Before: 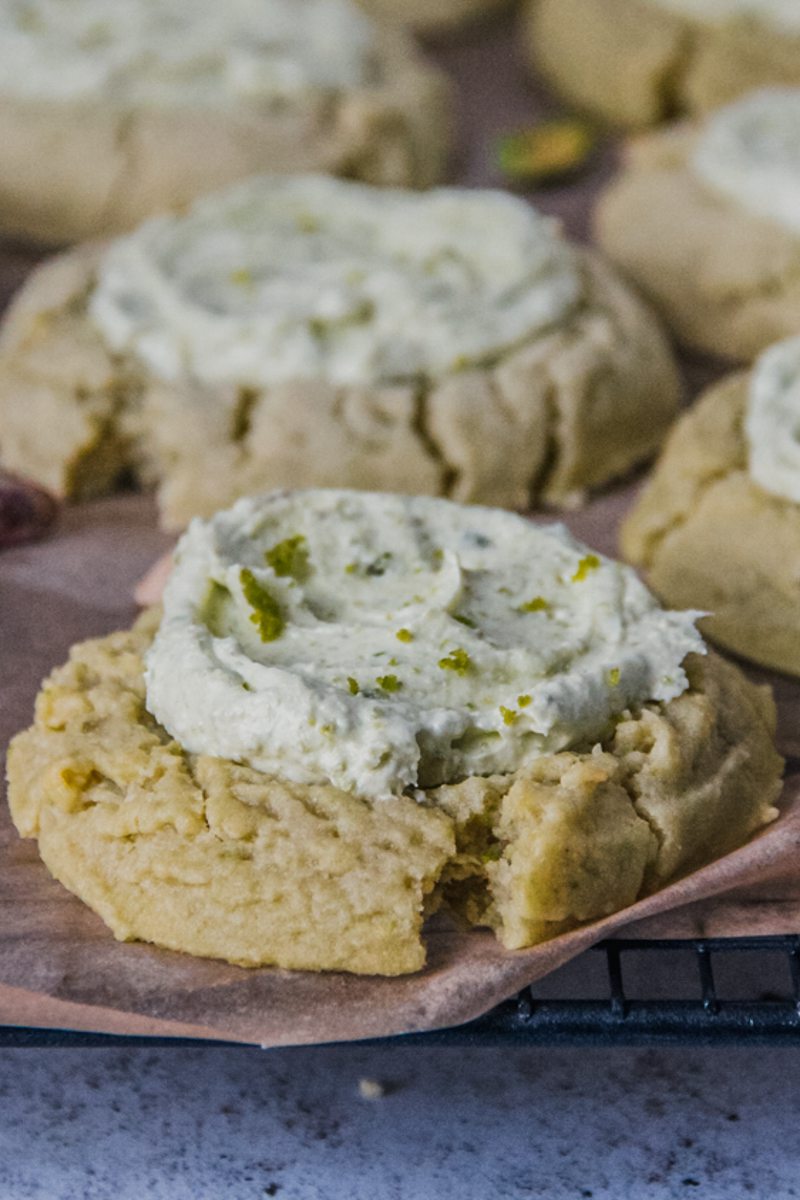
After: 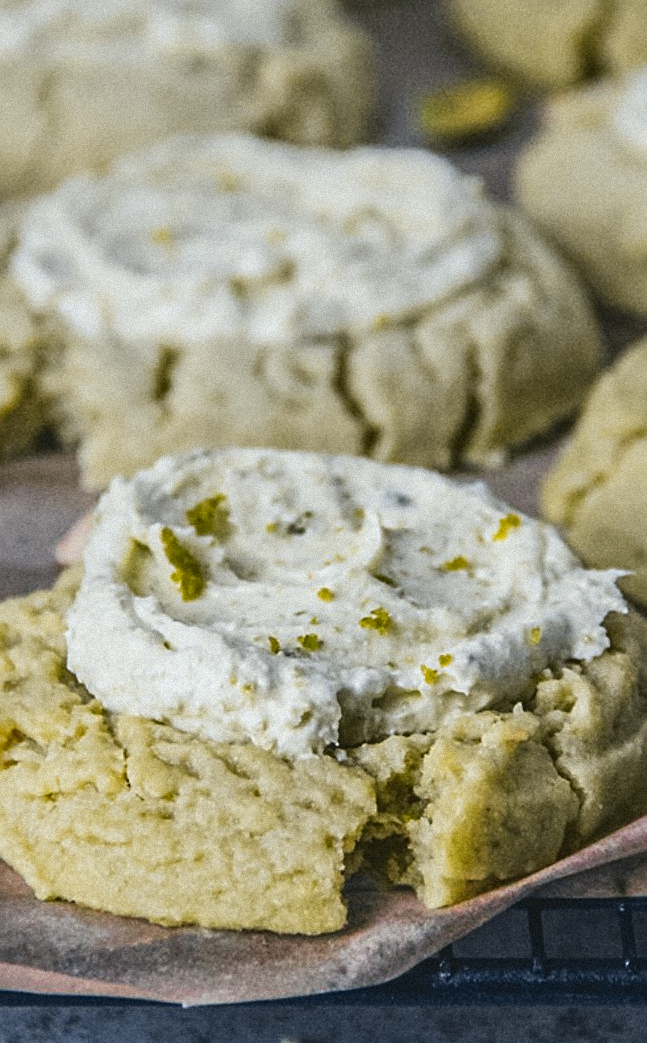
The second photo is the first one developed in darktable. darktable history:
grain: mid-tones bias 0%
sharpen: on, module defaults
crop: left 9.929%, top 3.475%, right 9.188%, bottom 9.529%
tone curve: curves: ch0 [(0, 0.074) (0.129, 0.136) (0.285, 0.301) (0.689, 0.764) (0.854, 0.926) (0.987, 0.977)]; ch1 [(0, 0) (0.337, 0.249) (0.434, 0.437) (0.485, 0.491) (0.515, 0.495) (0.566, 0.57) (0.625, 0.625) (0.764, 0.806) (1, 1)]; ch2 [(0, 0) (0.314, 0.301) (0.401, 0.411) (0.505, 0.499) (0.54, 0.54) (0.608, 0.613) (0.706, 0.735) (1, 1)], color space Lab, independent channels, preserve colors none
